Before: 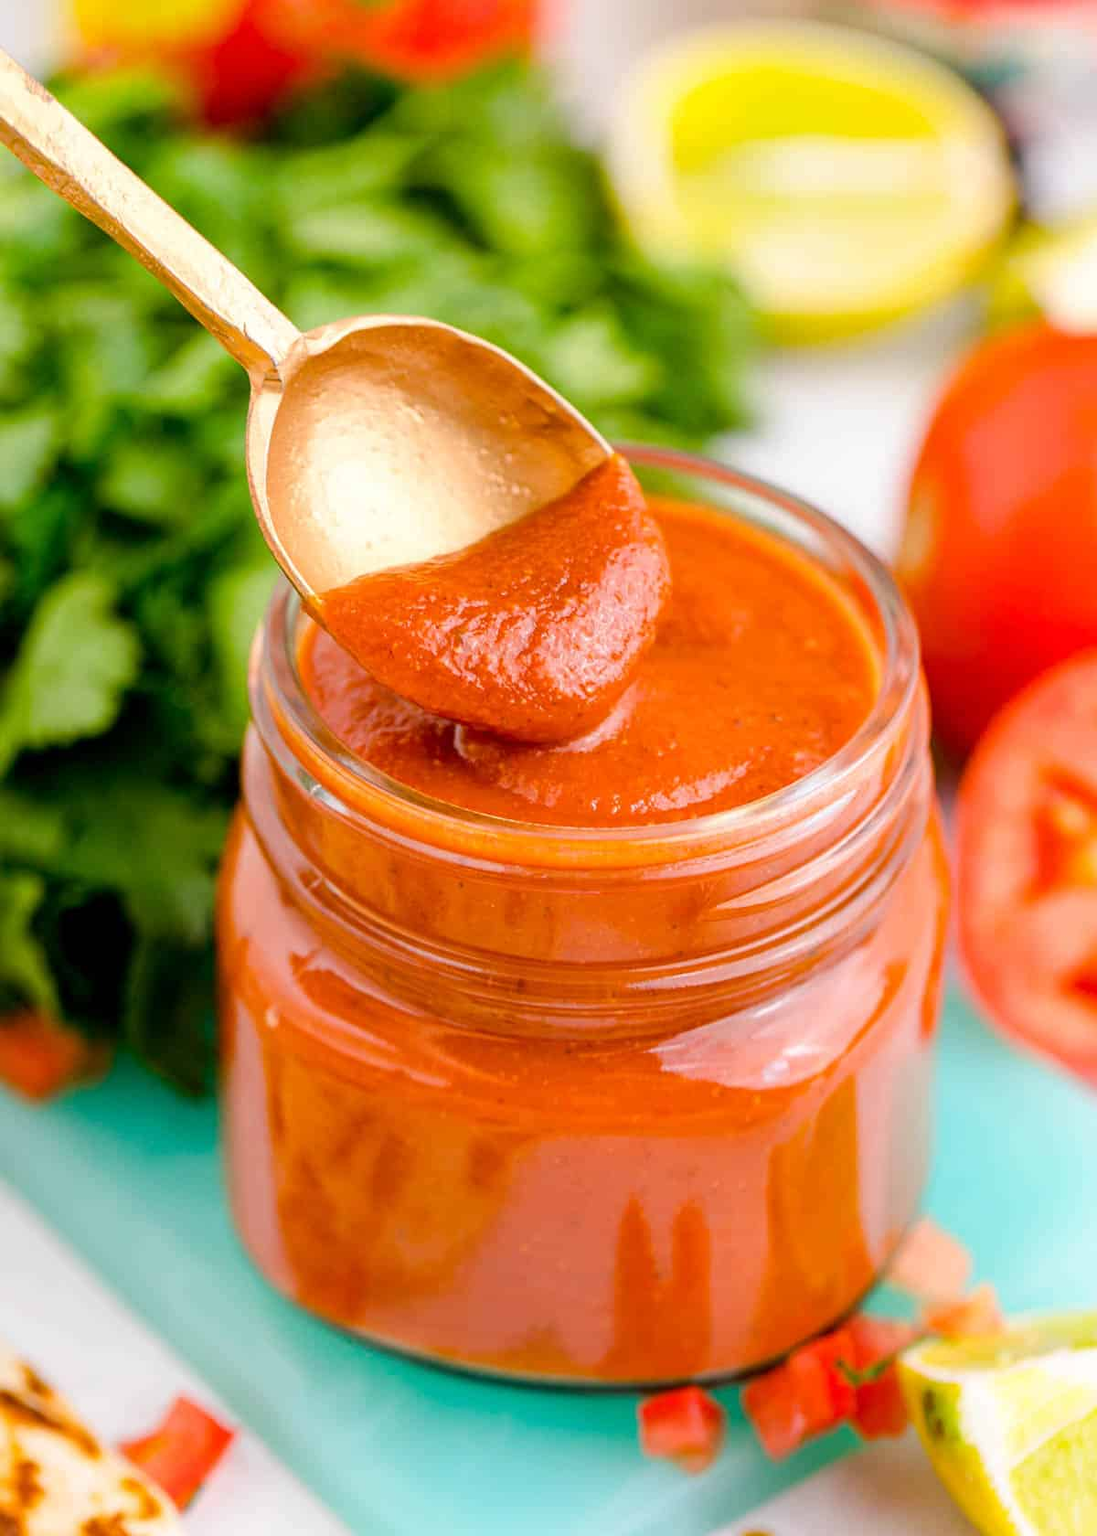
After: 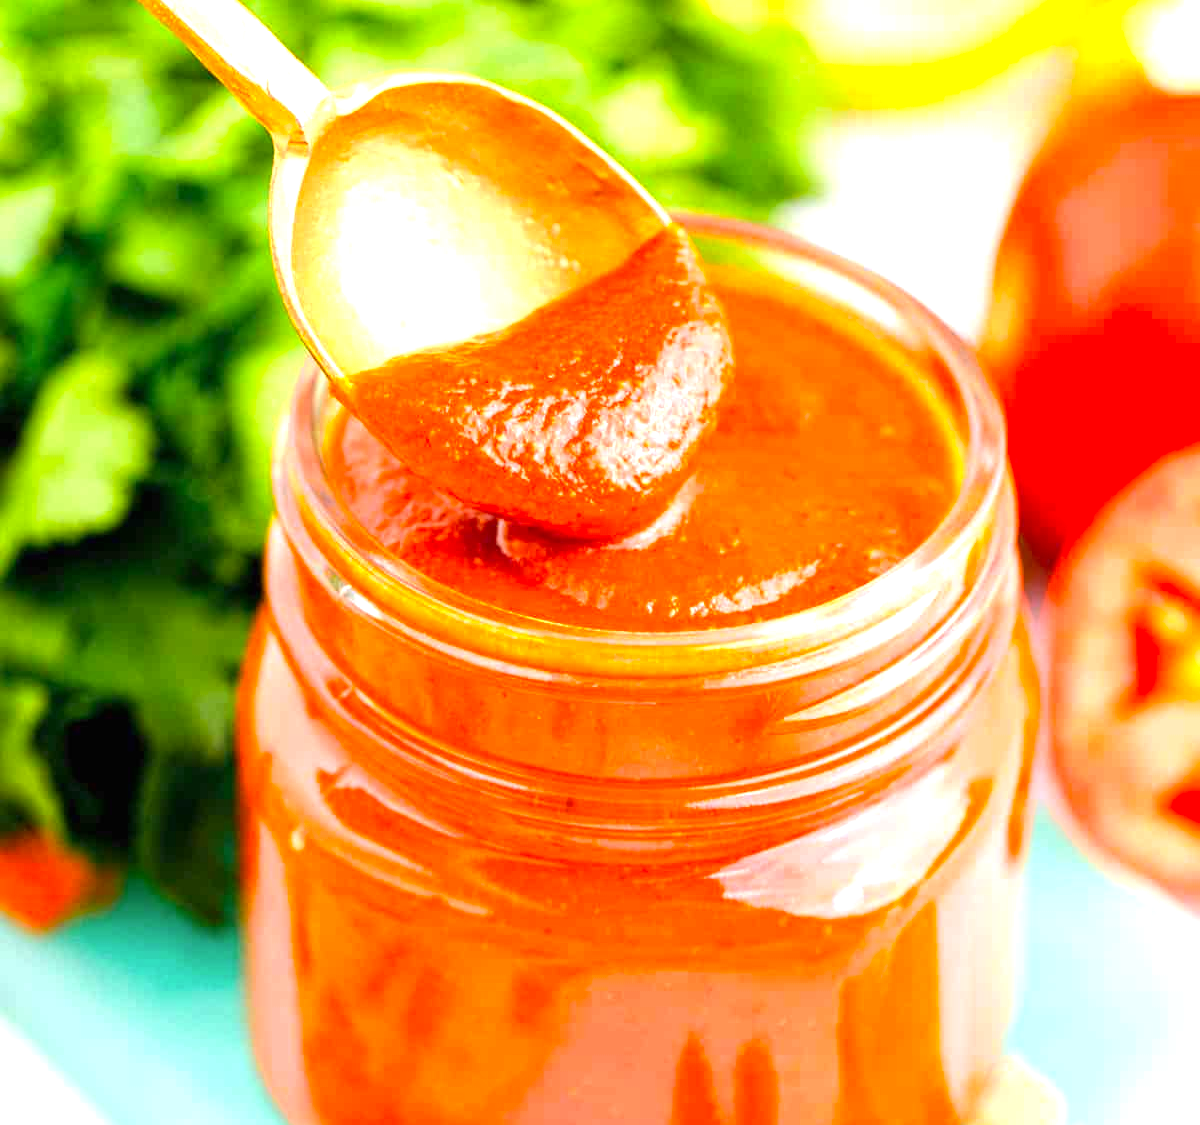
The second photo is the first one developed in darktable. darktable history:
exposure: black level correction 0, exposure 0.949 EV, compensate highlight preservation false
crop: top 16.258%, bottom 16.775%
color zones: curves: ch0 [(0.224, 0.526) (0.75, 0.5)]; ch1 [(0.055, 0.526) (0.224, 0.761) (0.377, 0.526) (0.75, 0.5)]
